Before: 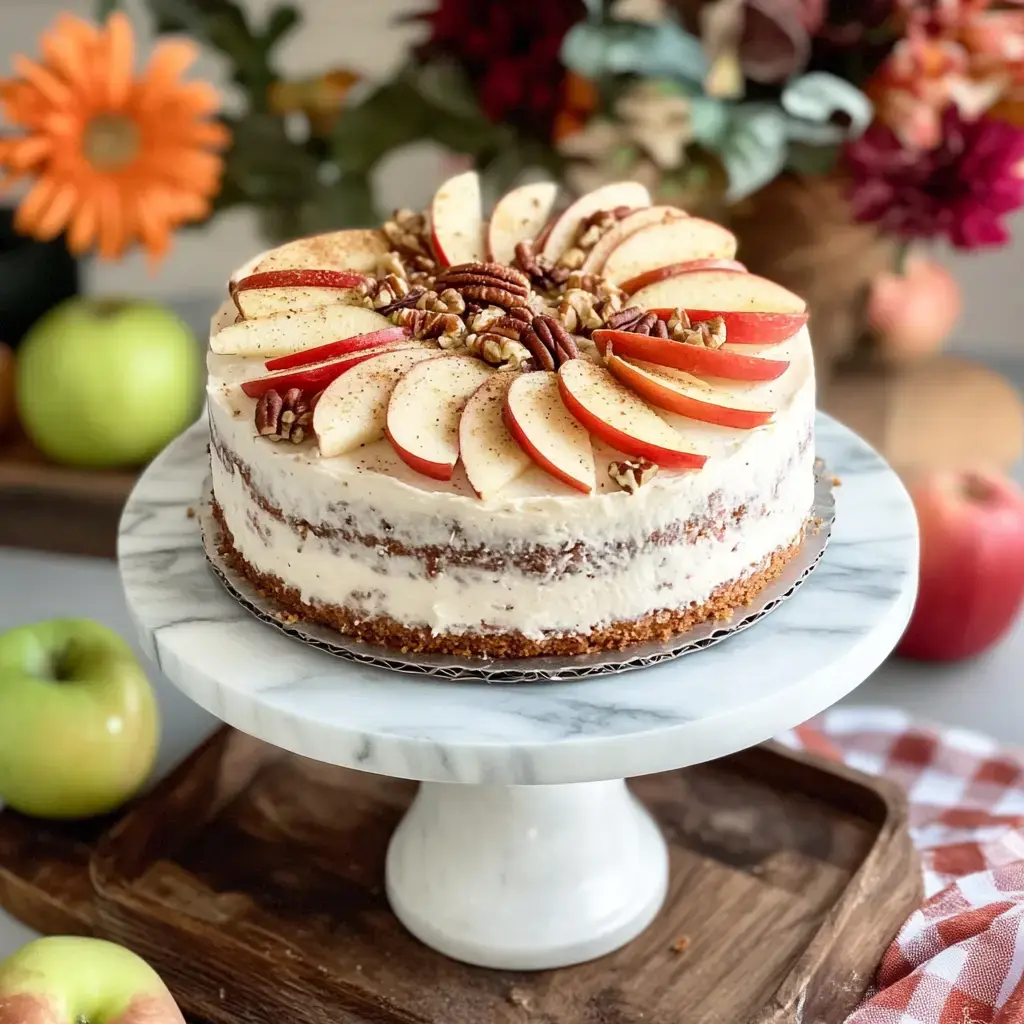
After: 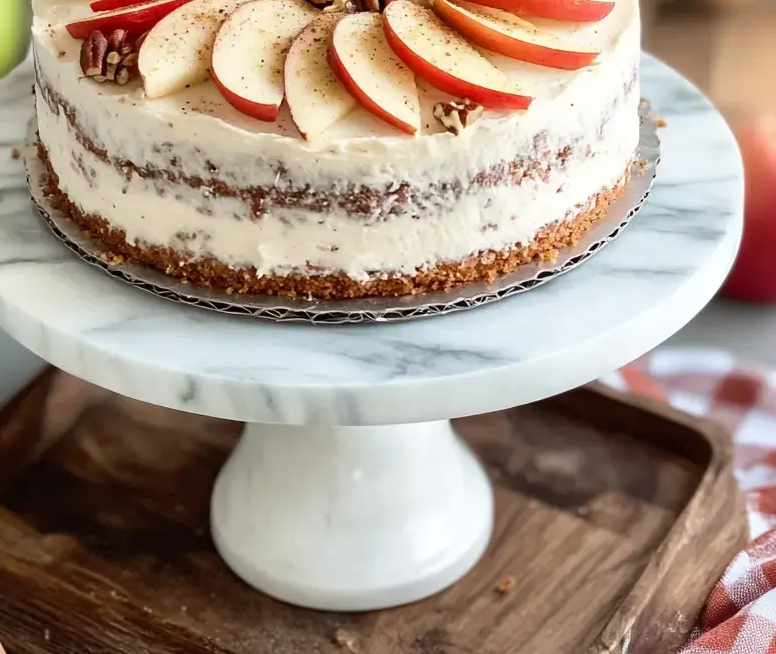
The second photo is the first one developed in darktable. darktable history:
crop and rotate: left 17.186%, top 35.14%, right 7%, bottom 0.981%
